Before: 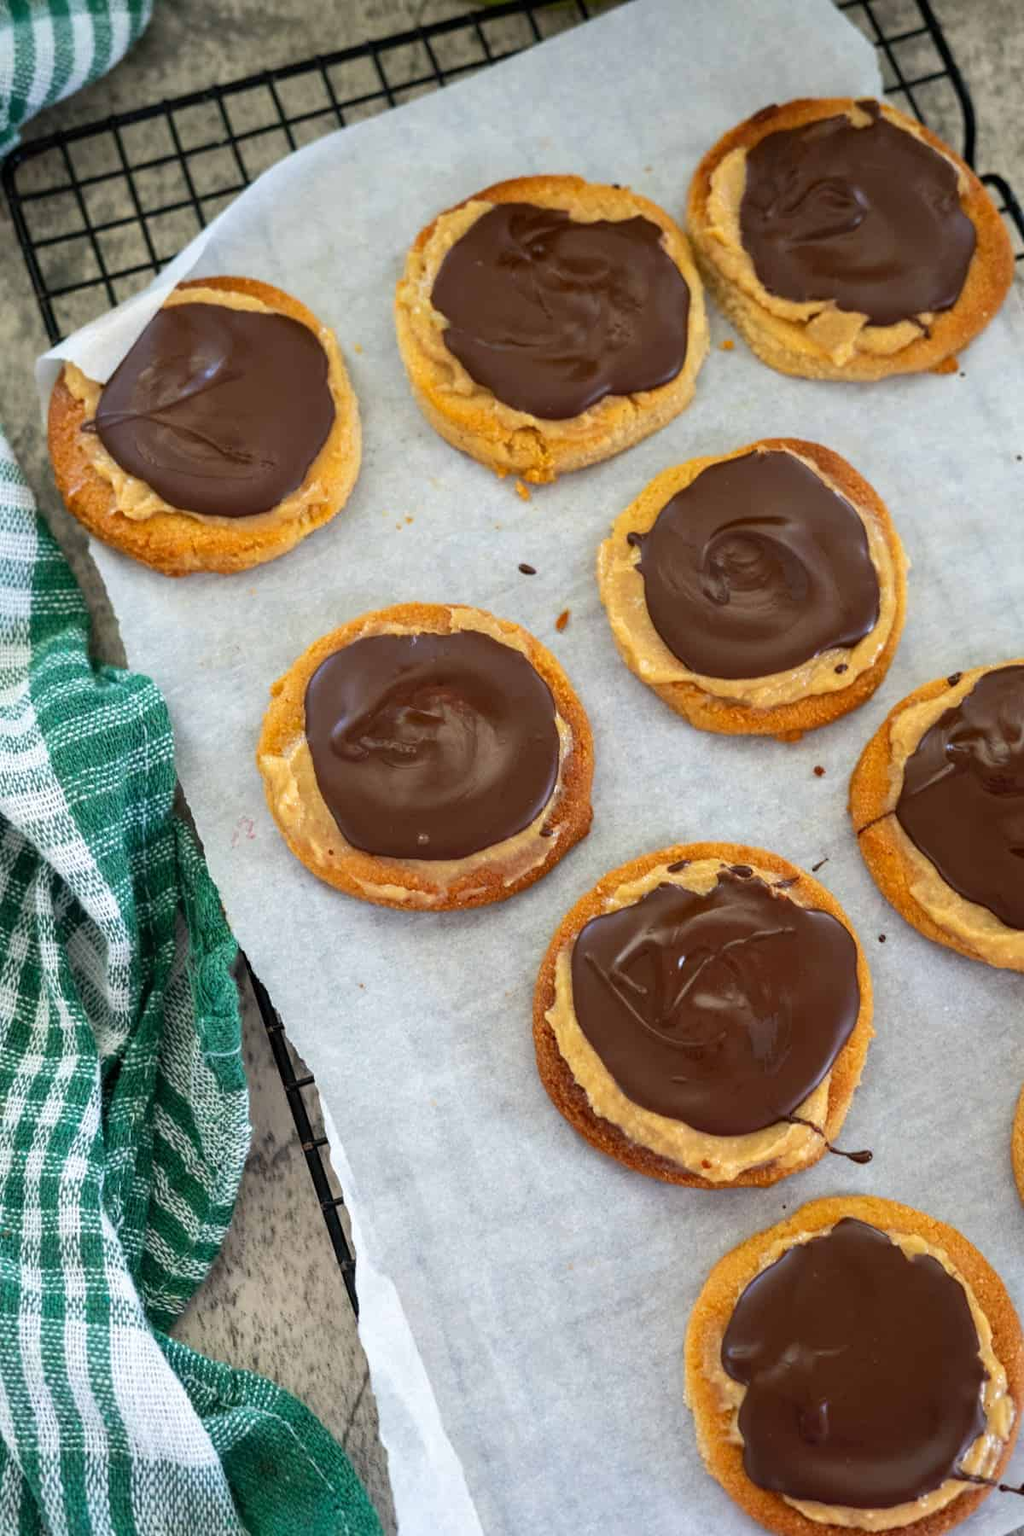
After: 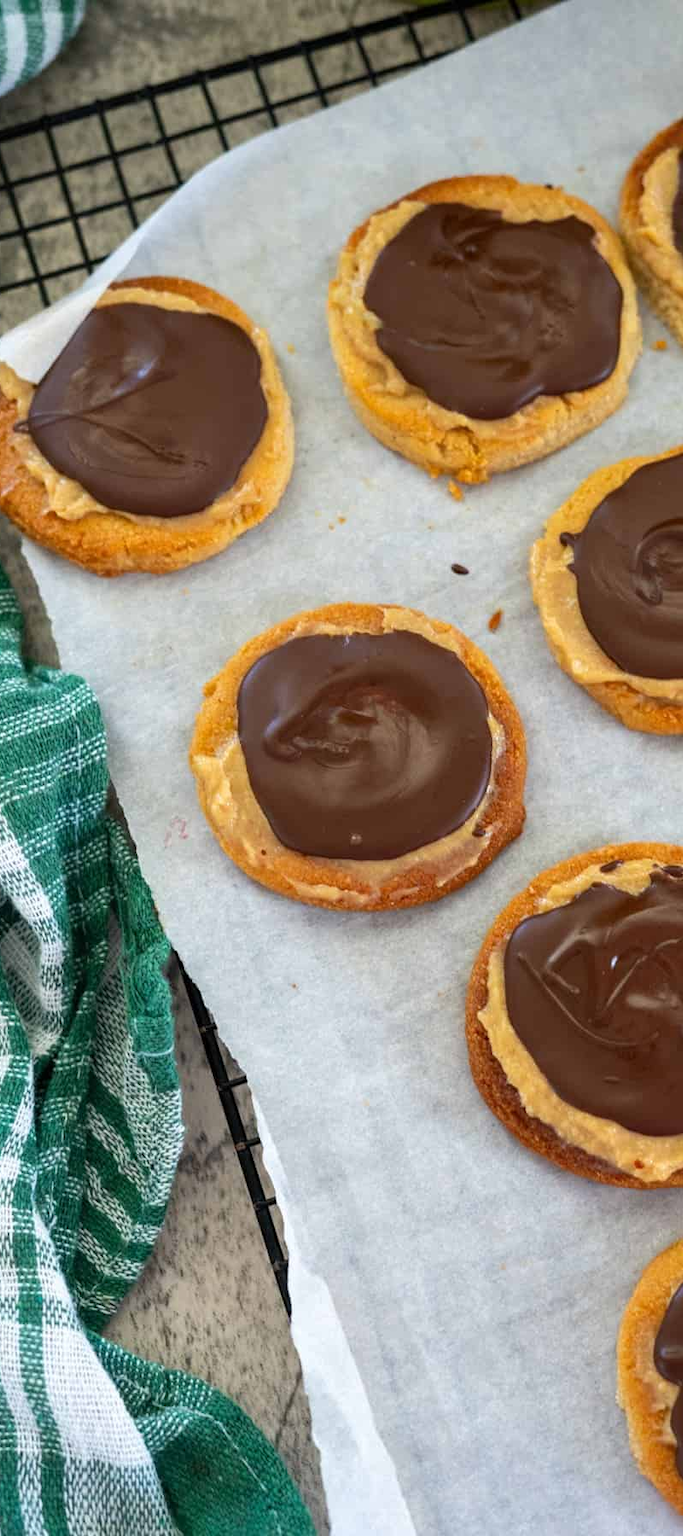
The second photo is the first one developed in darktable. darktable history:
crop and rotate: left 6.584%, right 26.617%
exposure: compensate highlight preservation false
